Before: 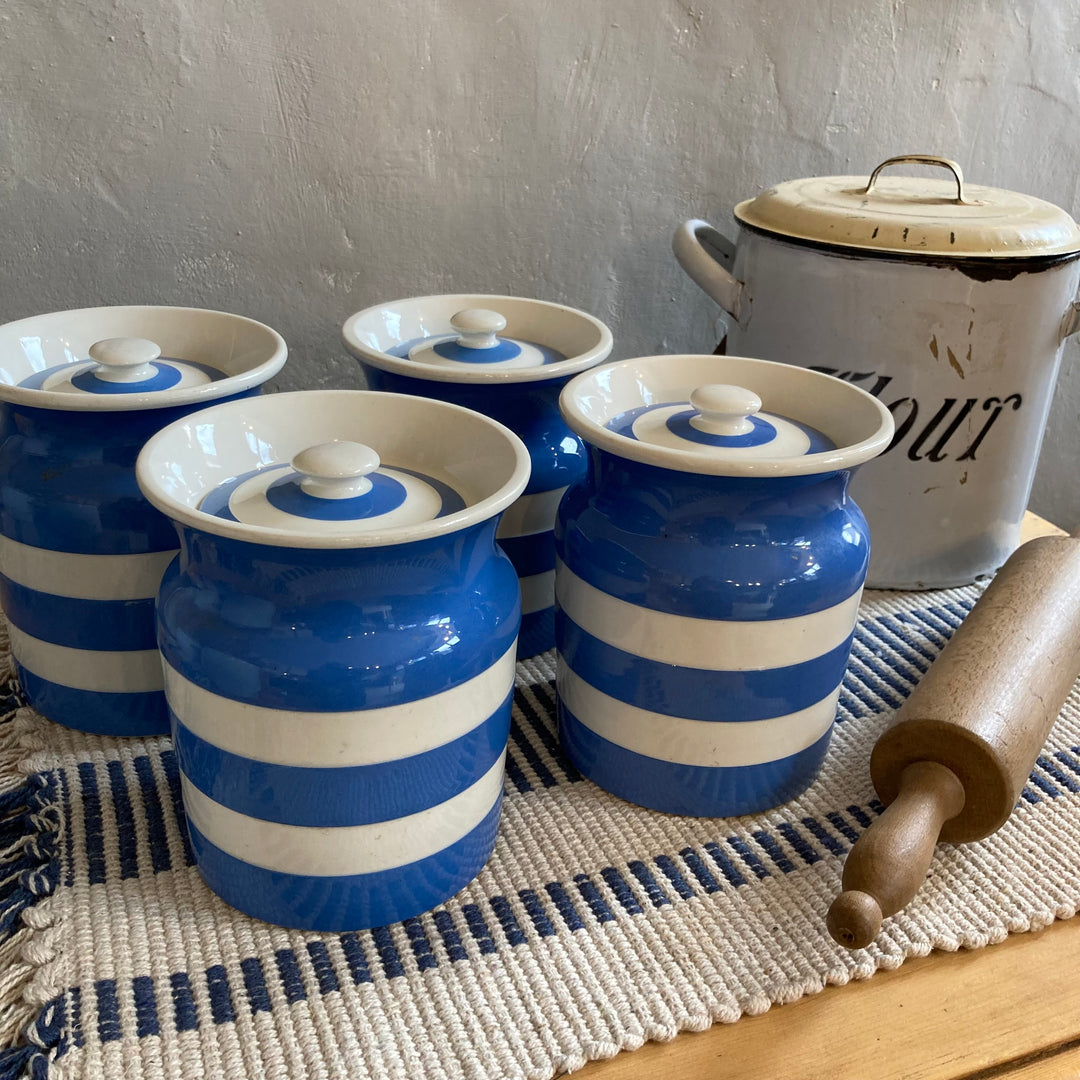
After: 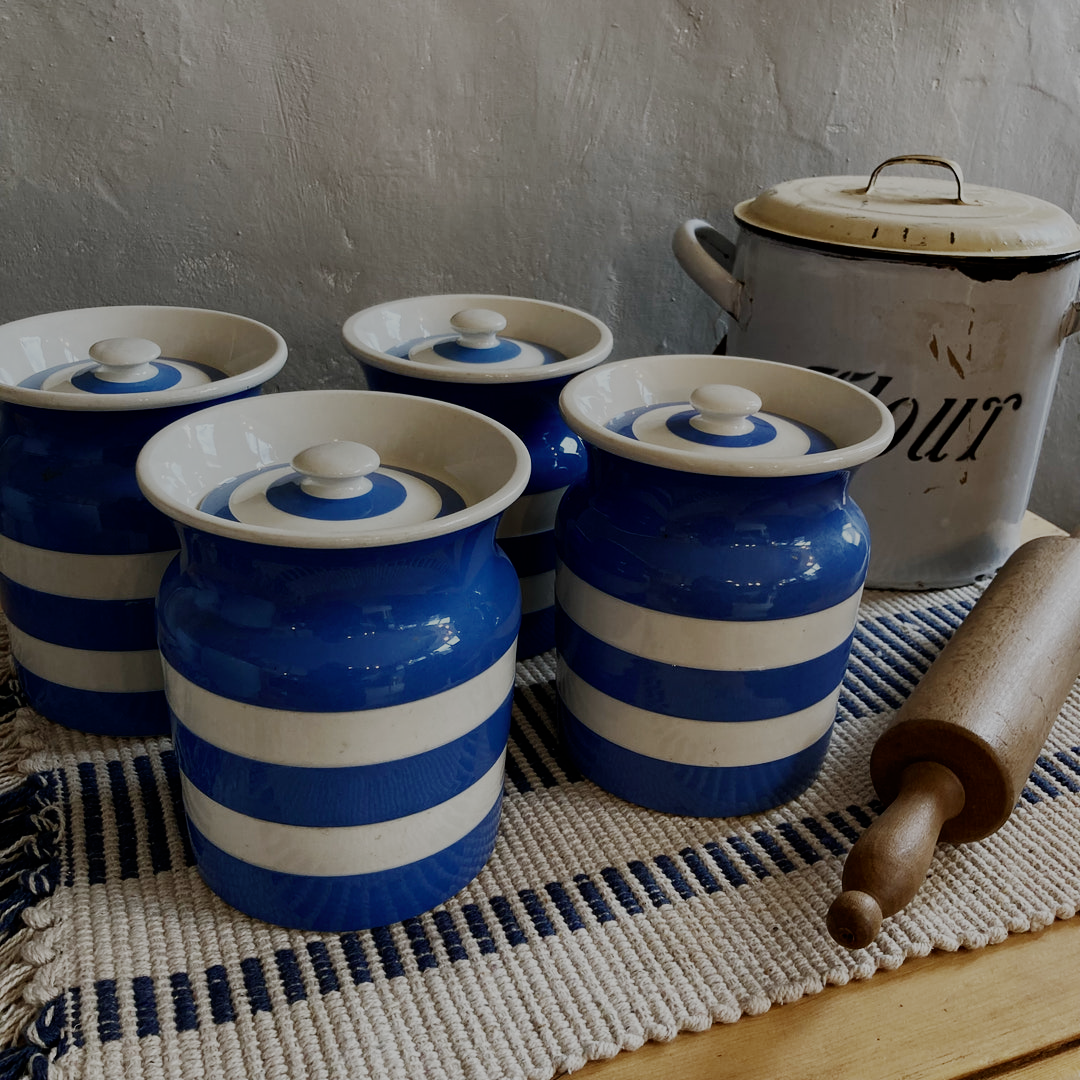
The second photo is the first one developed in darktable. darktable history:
tone curve: curves: ch0 [(0, 0) (0.91, 0.76) (0.997, 0.913)], color space Lab, linked channels, preserve colors none
sigmoid: contrast 1.81, skew -0.21, preserve hue 0%, red attenuation 0.1, red rotation 0.035, green attenuation 0.1, green rotation -0.017, blue attenuation 0.15, blue rotation -0.052, base primaries Rec2020
